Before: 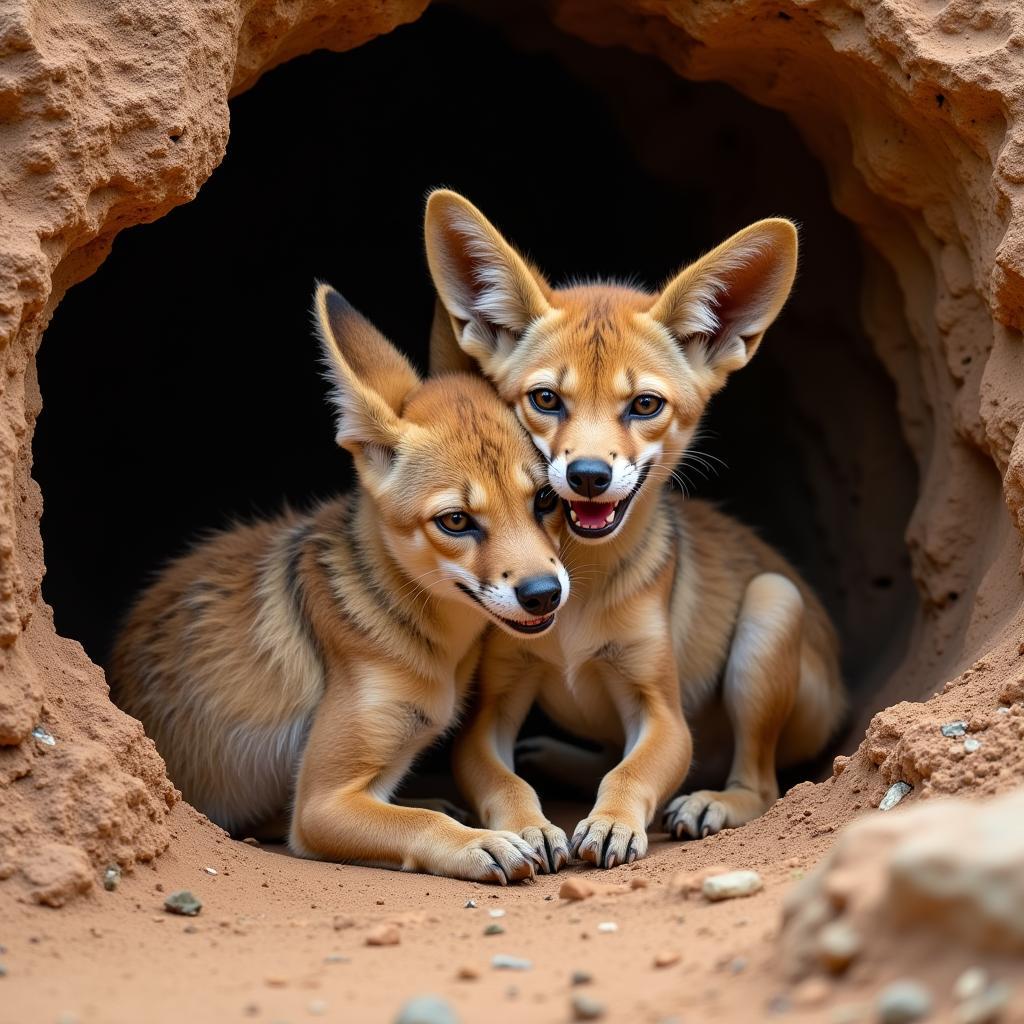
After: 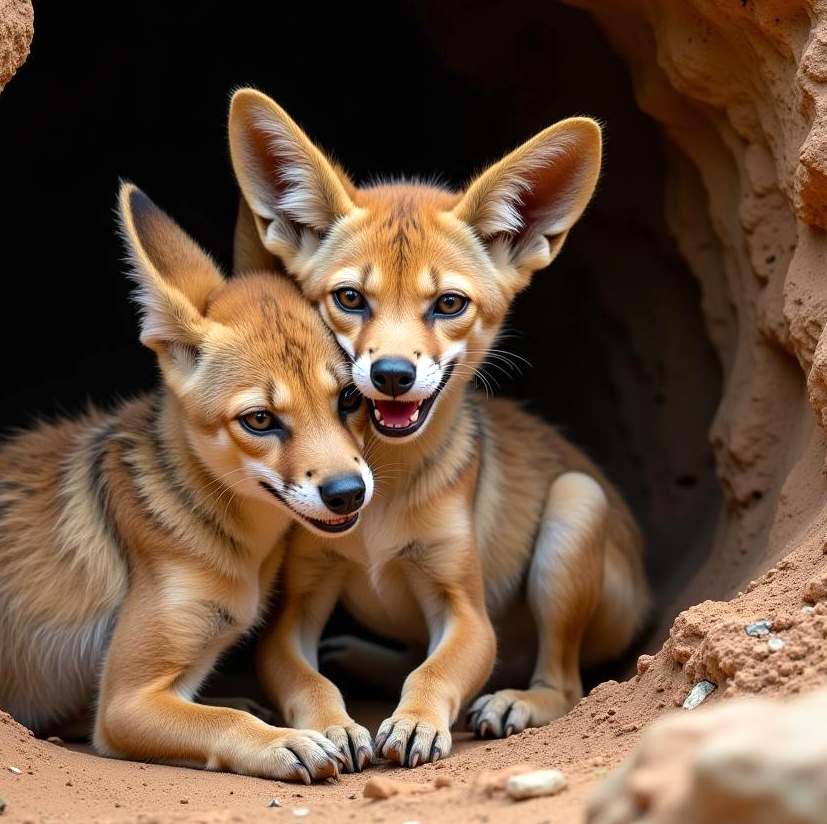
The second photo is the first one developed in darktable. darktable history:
exposure: exposure 0.19 EV, compensate exposure bias true, compensate highlight preservation false
crop: left 19.195%, top 9.895%, right 0%, bottom 9.558%
